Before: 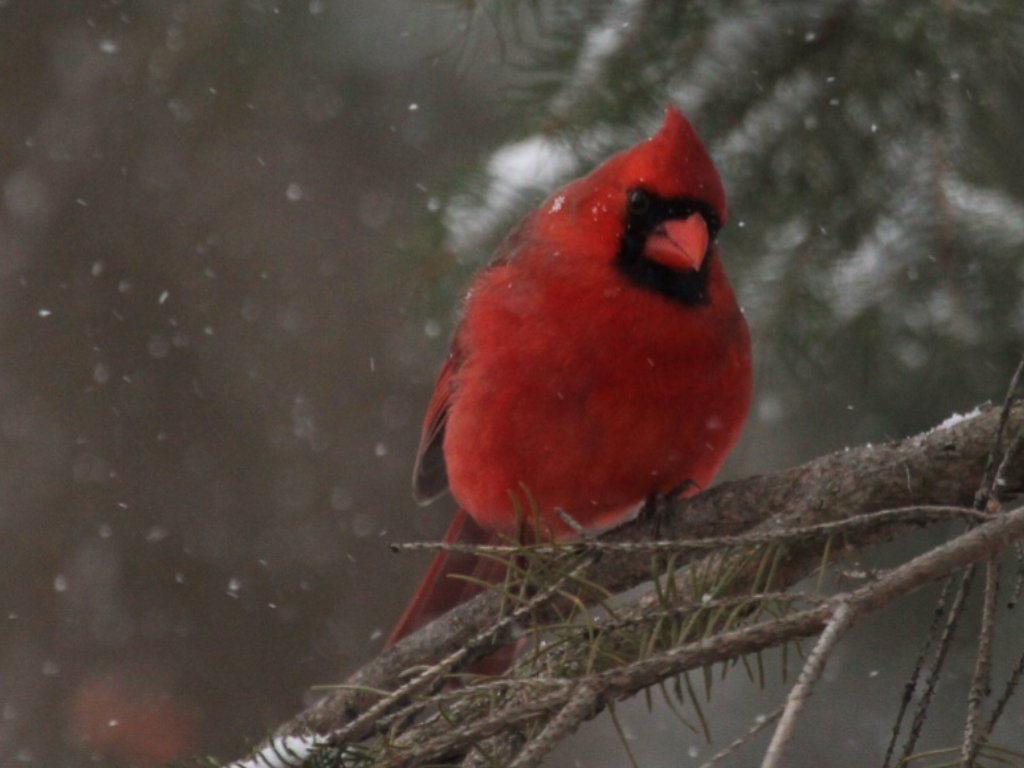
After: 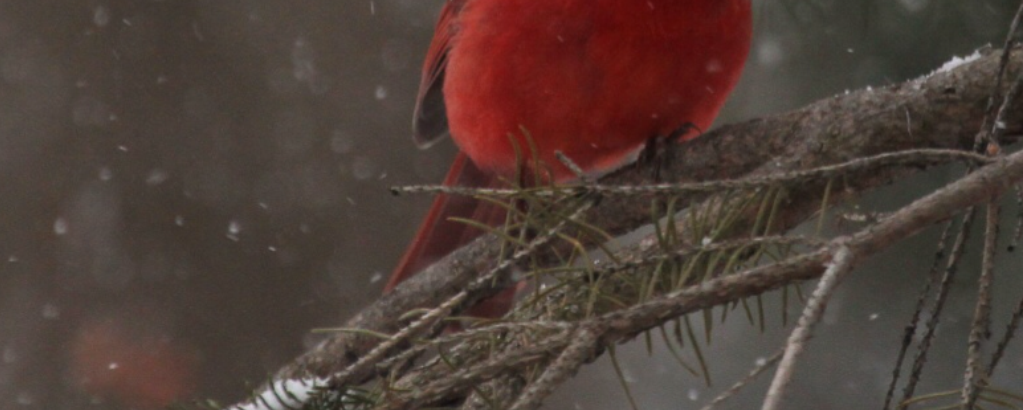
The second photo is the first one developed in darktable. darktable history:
tone equalizer: edges refinement/feathering 500, mask exposure compensation -1.57 EV, preserve details no
crop and rotate: top 46.592%, right 0.043%
